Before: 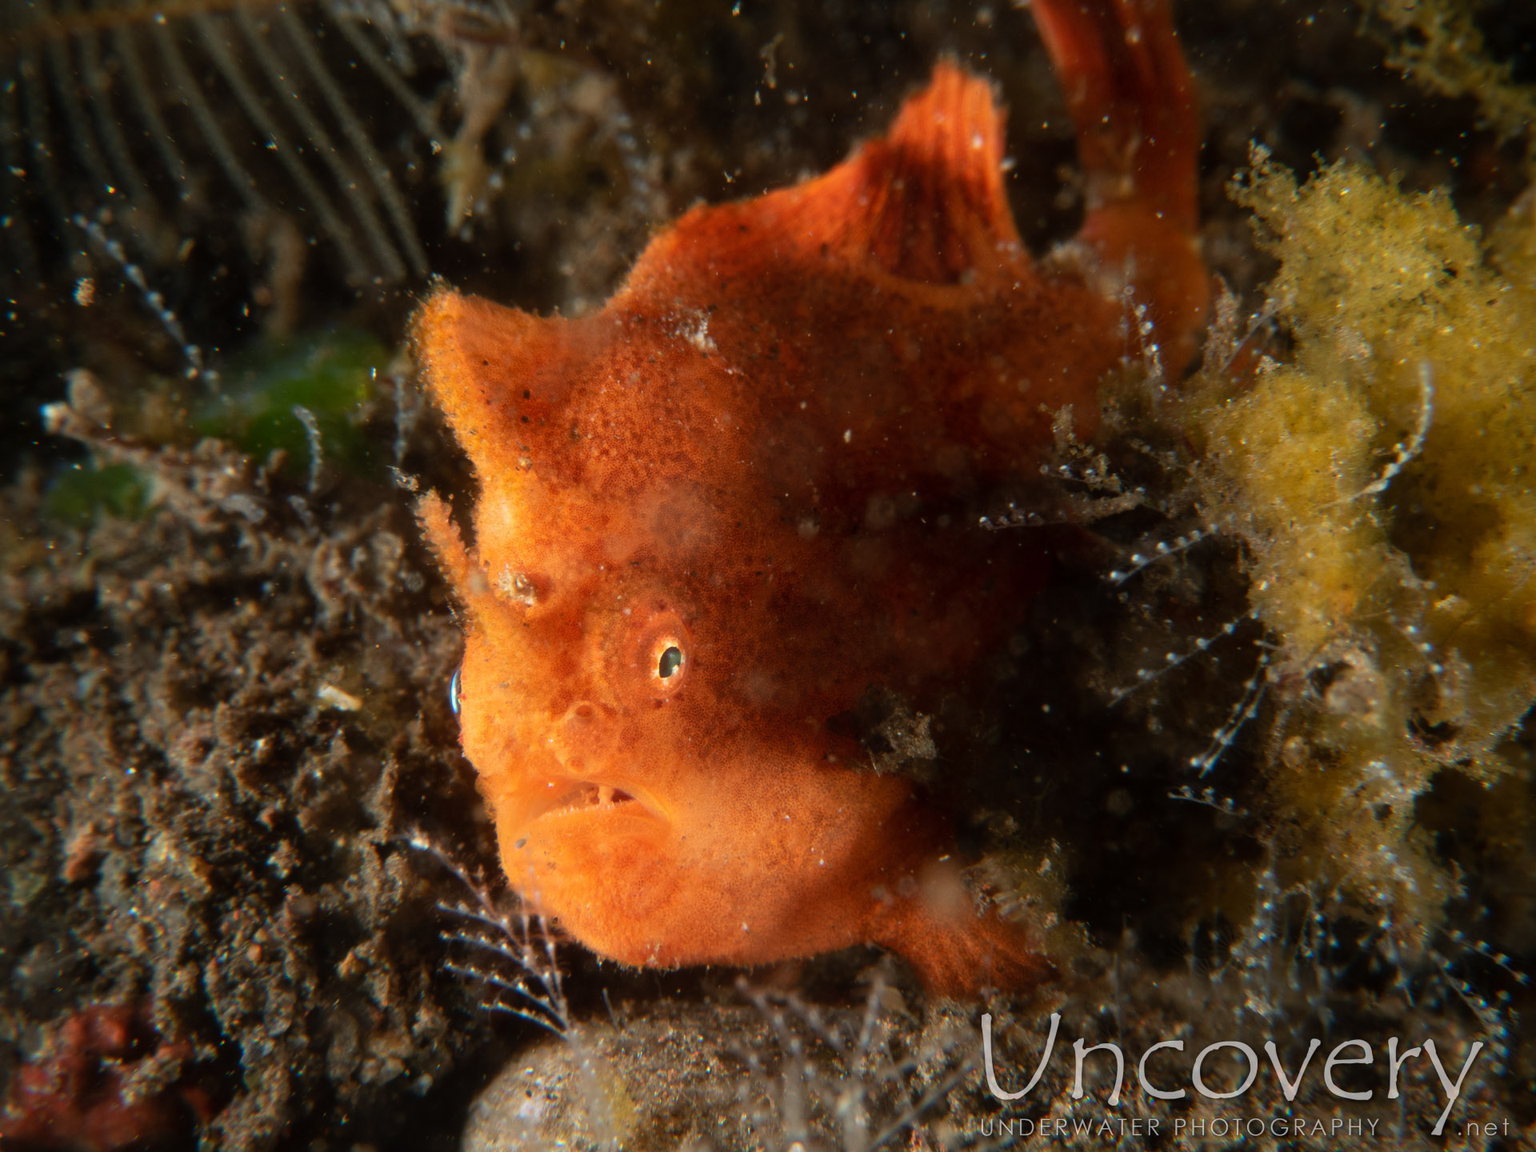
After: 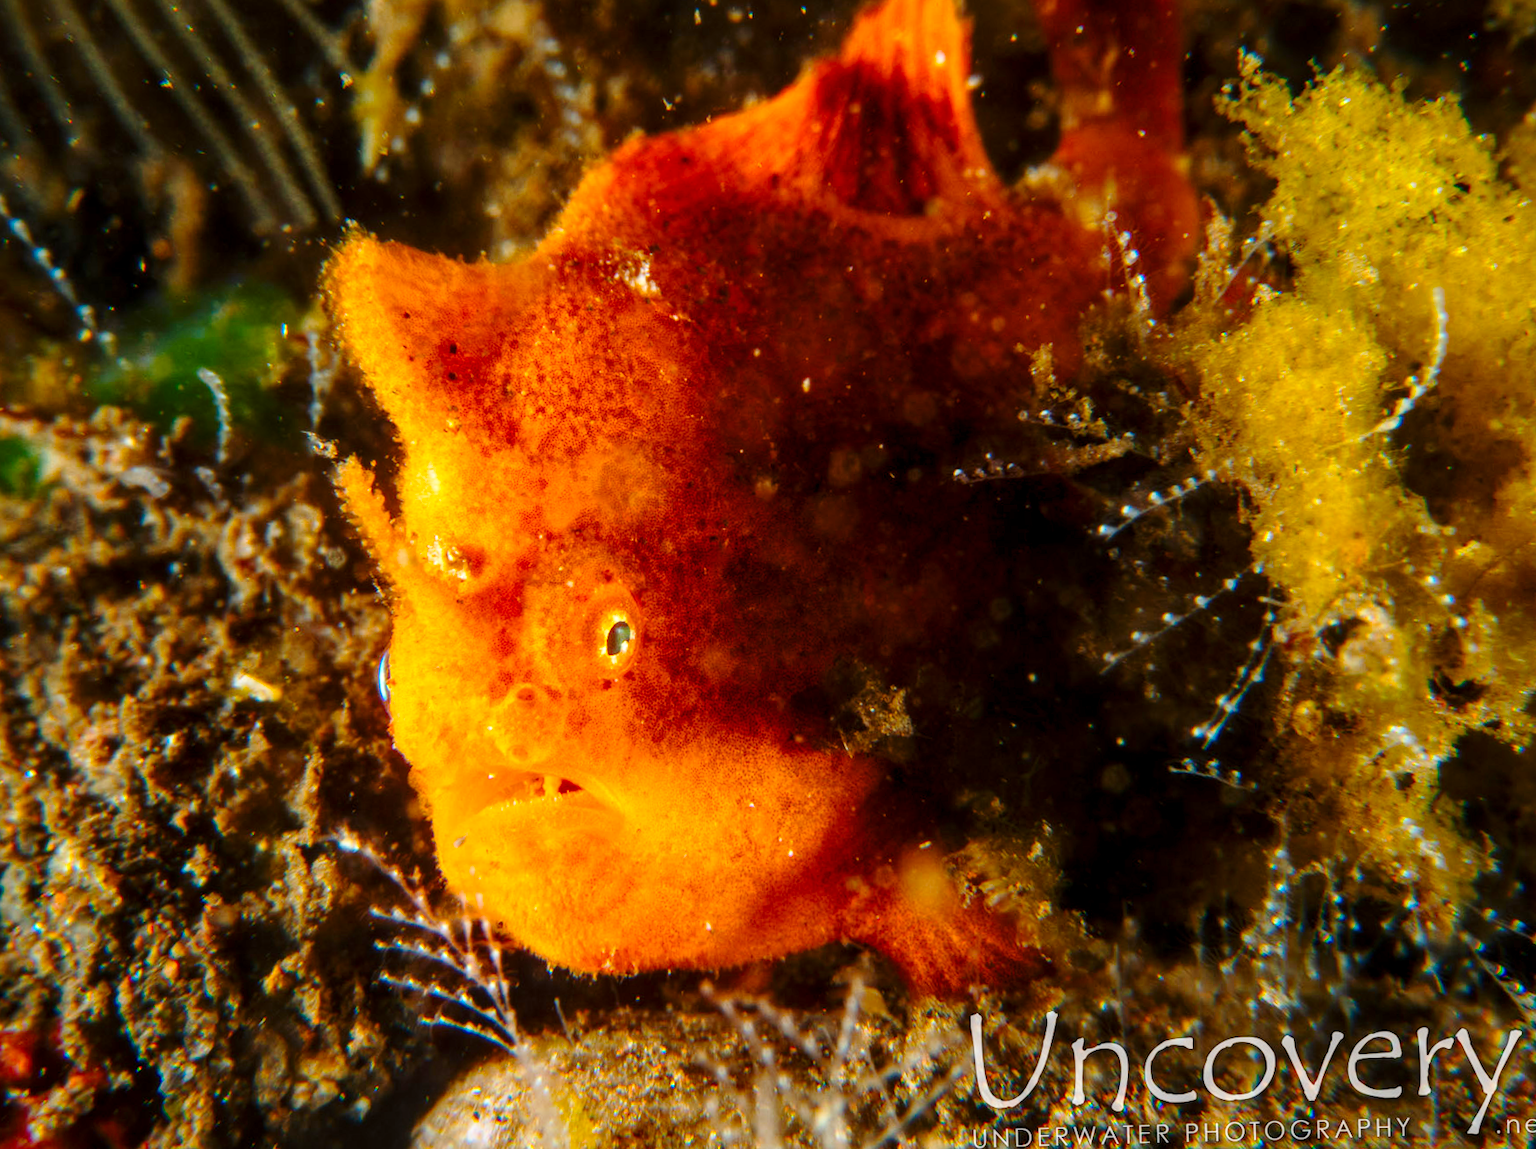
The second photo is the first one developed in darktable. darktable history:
crop and rotate: angle 1.57°, left 5.536%, top 5.718%
exposure: exposure 0.02 EV, compensate exposure bias true, compensate highlight preservation false
local contrast: detail 130%
base curve: curves: ch0 [(0, 0) (0.028, 0.03) (0.121, 0.232) (0.46, 0.748) (0.859, 0.968) (1, 1)], preserve colors none
color balance rgb: perceptual saturation grading › global saturation 35.754%, perceptual saturation grading › shadows 35.959%, contrast -10.164%
